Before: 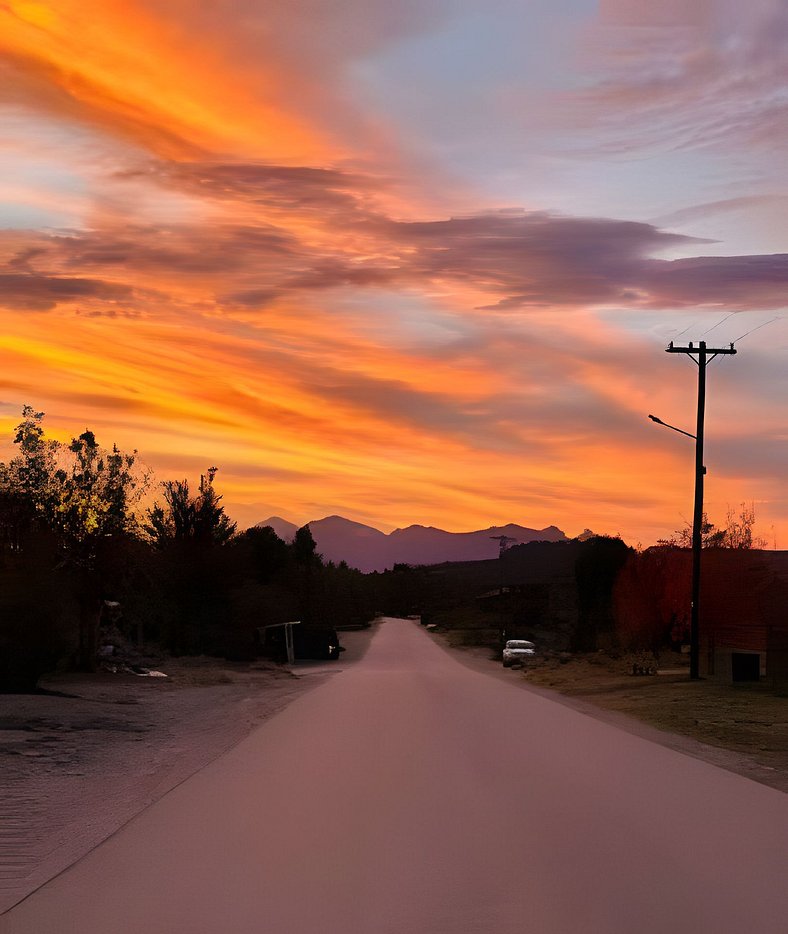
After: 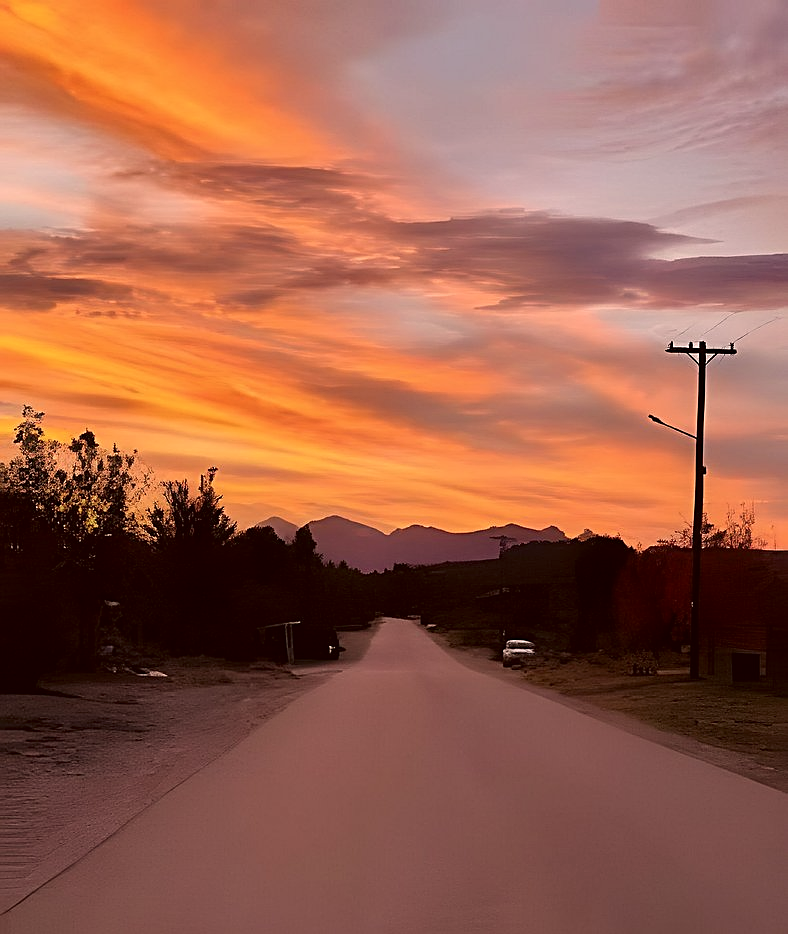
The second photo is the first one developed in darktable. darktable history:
sharpen: on, module defaults
color correction: highlights a* 10.21, highlights b* 9.79, shadows a* 8.61, shadows b* 7.88, saturation 0.8
